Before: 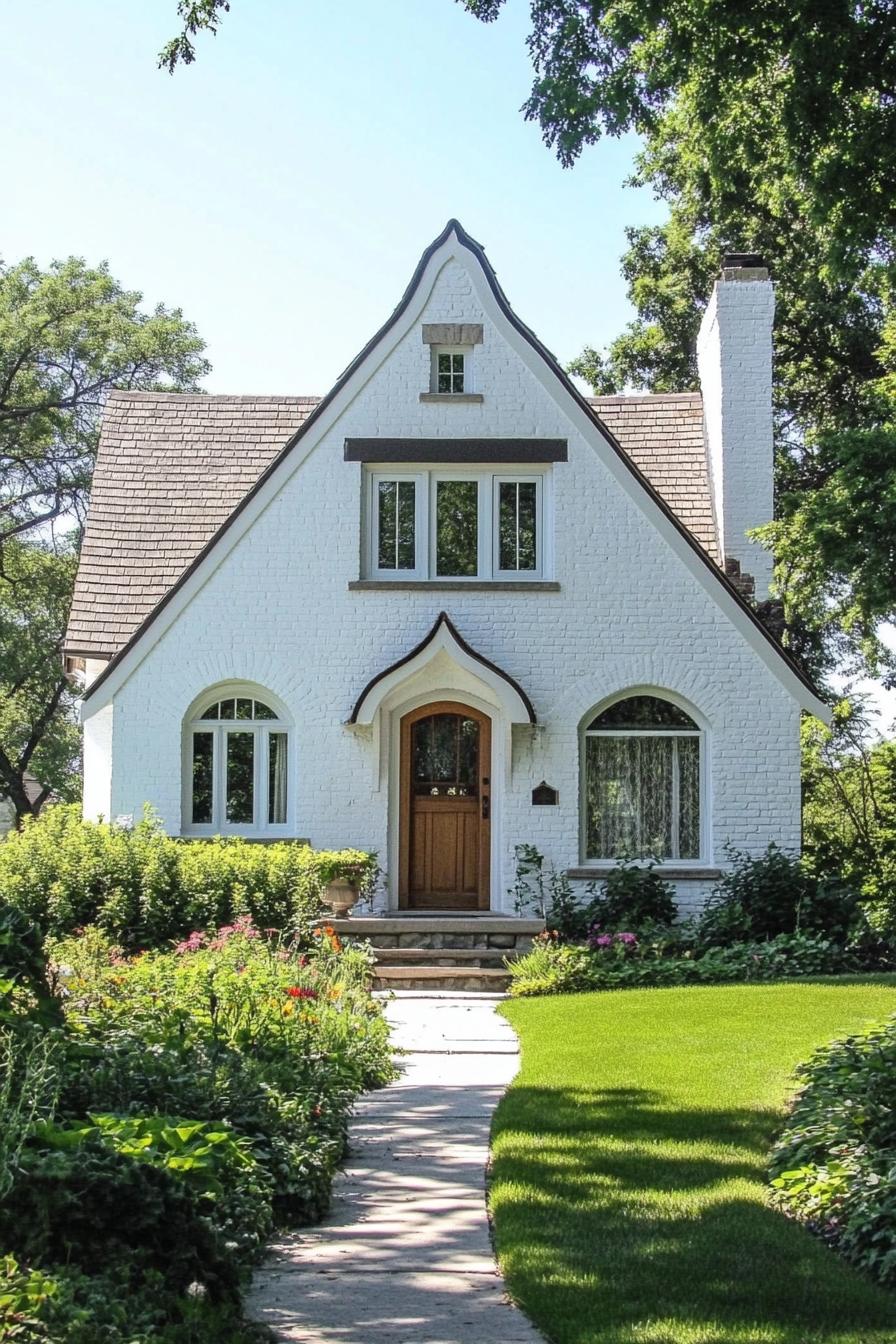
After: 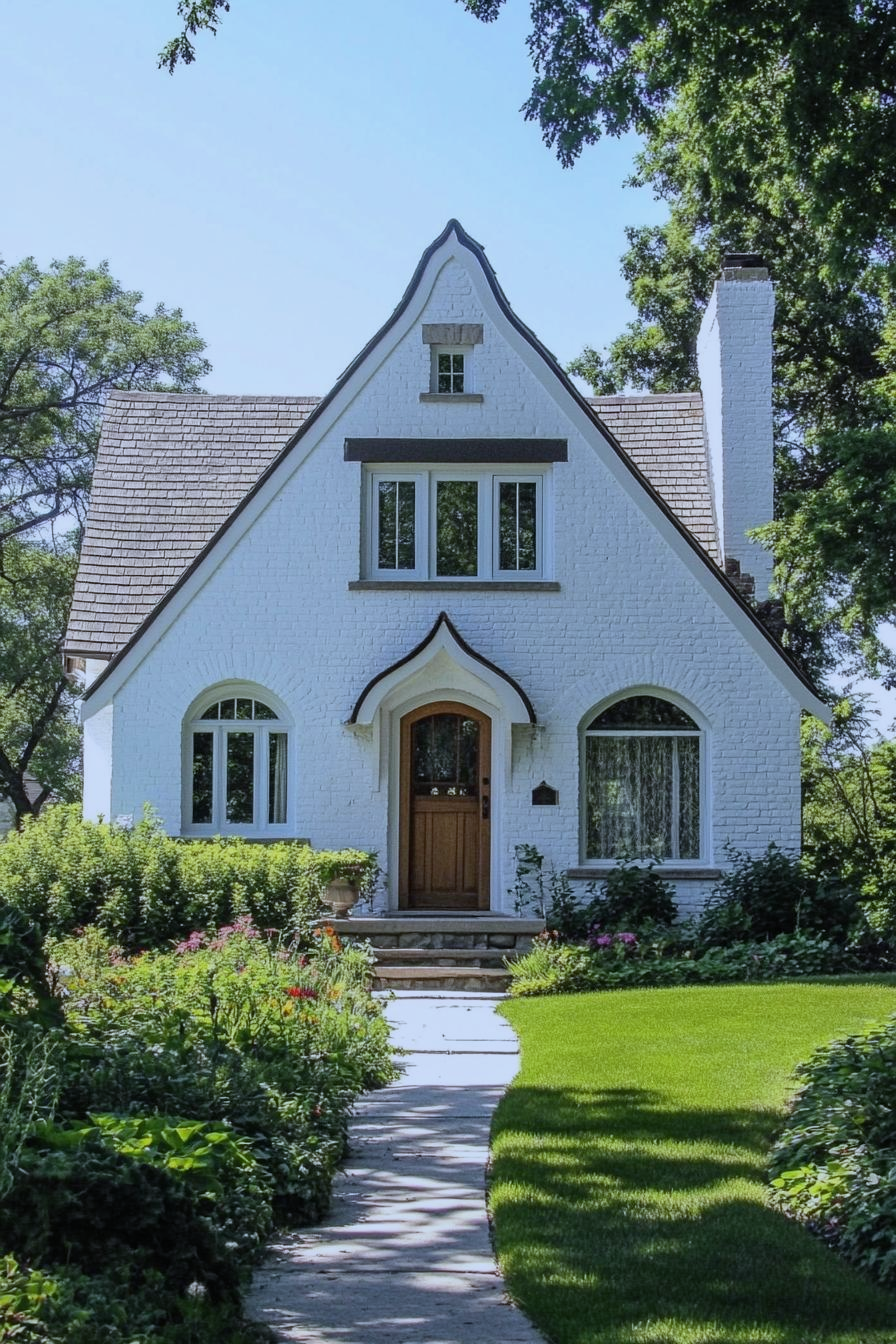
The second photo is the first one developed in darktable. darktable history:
exposure: exposure -0.492 EV, compensate highlight preservation false
white balance: red 0.926, green 1.003, blue 1.133
